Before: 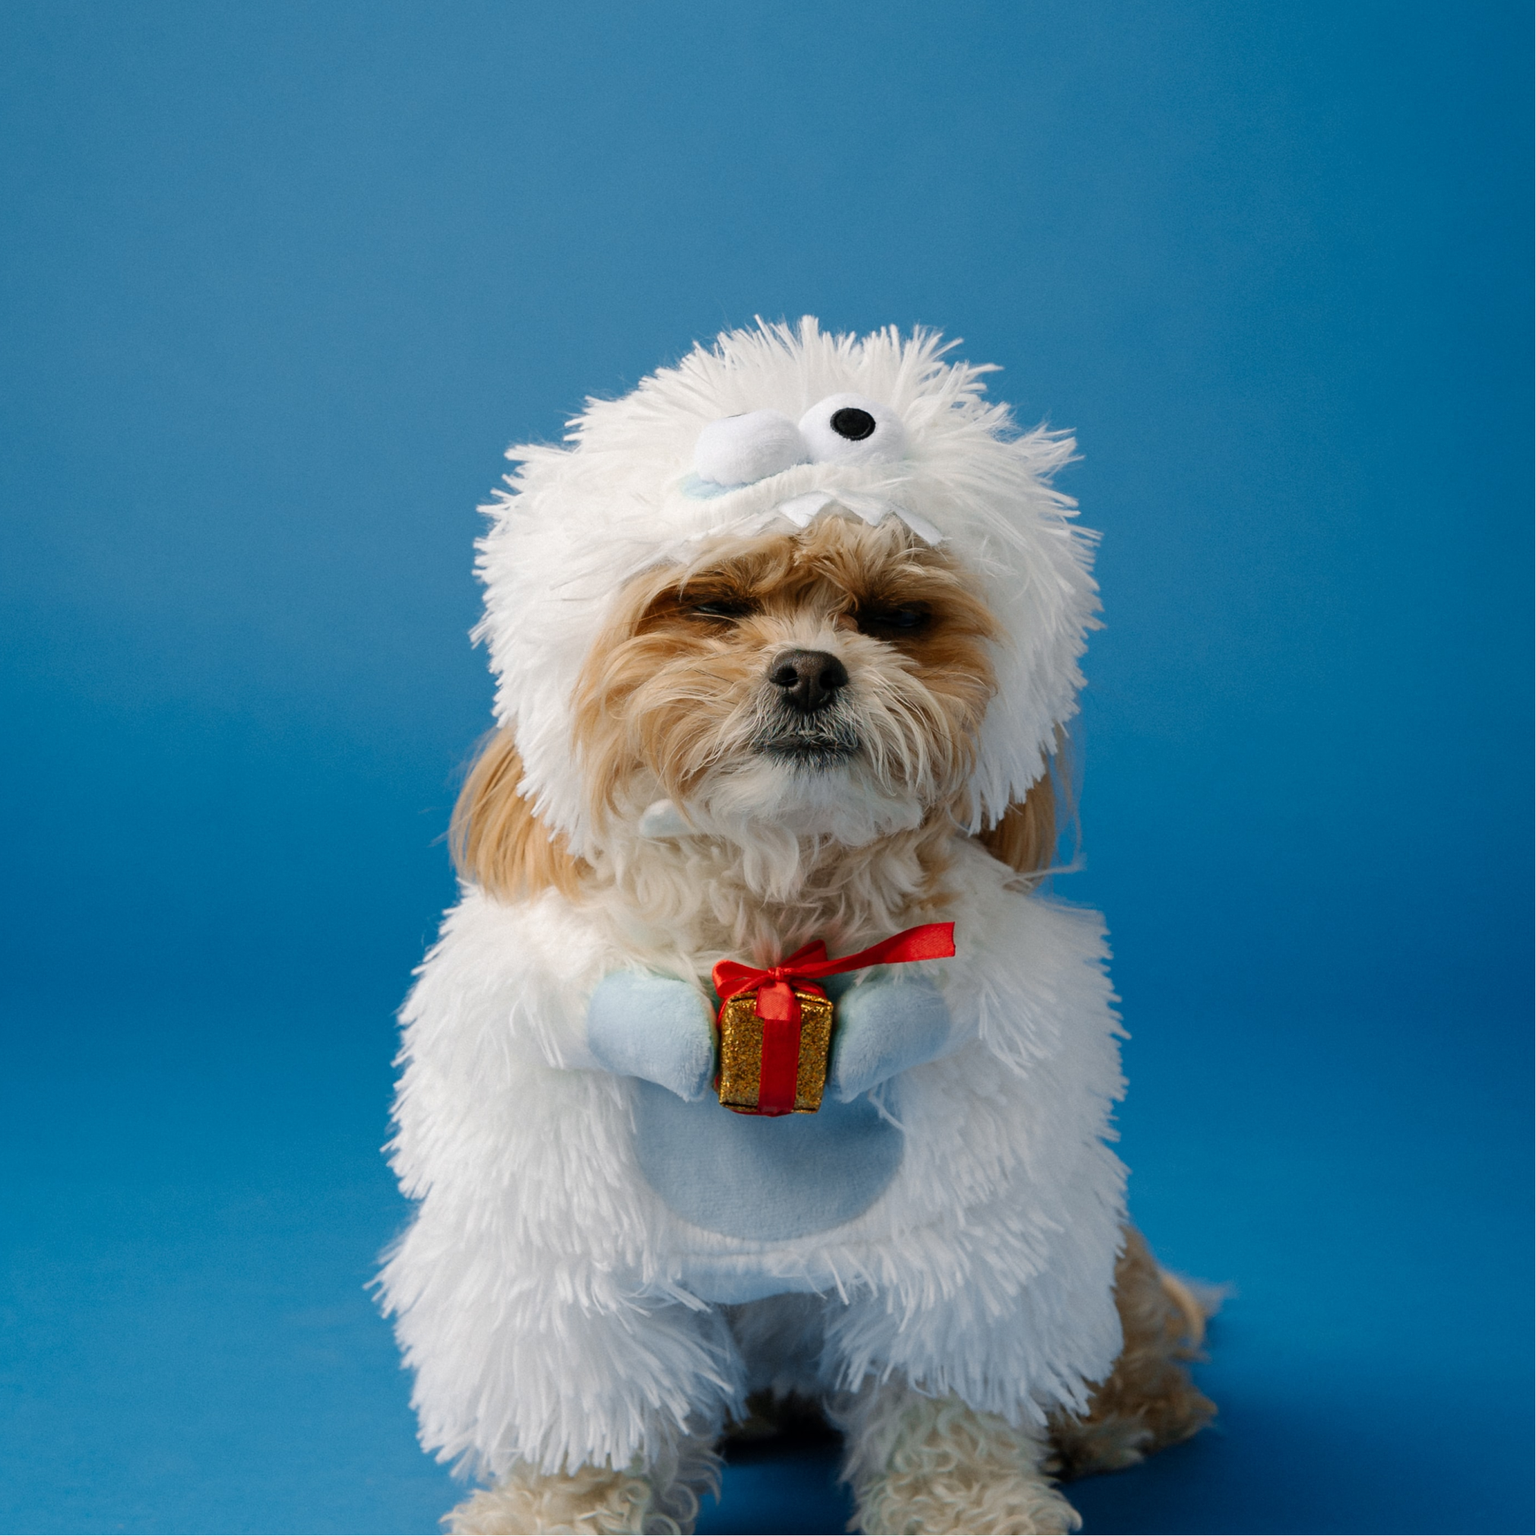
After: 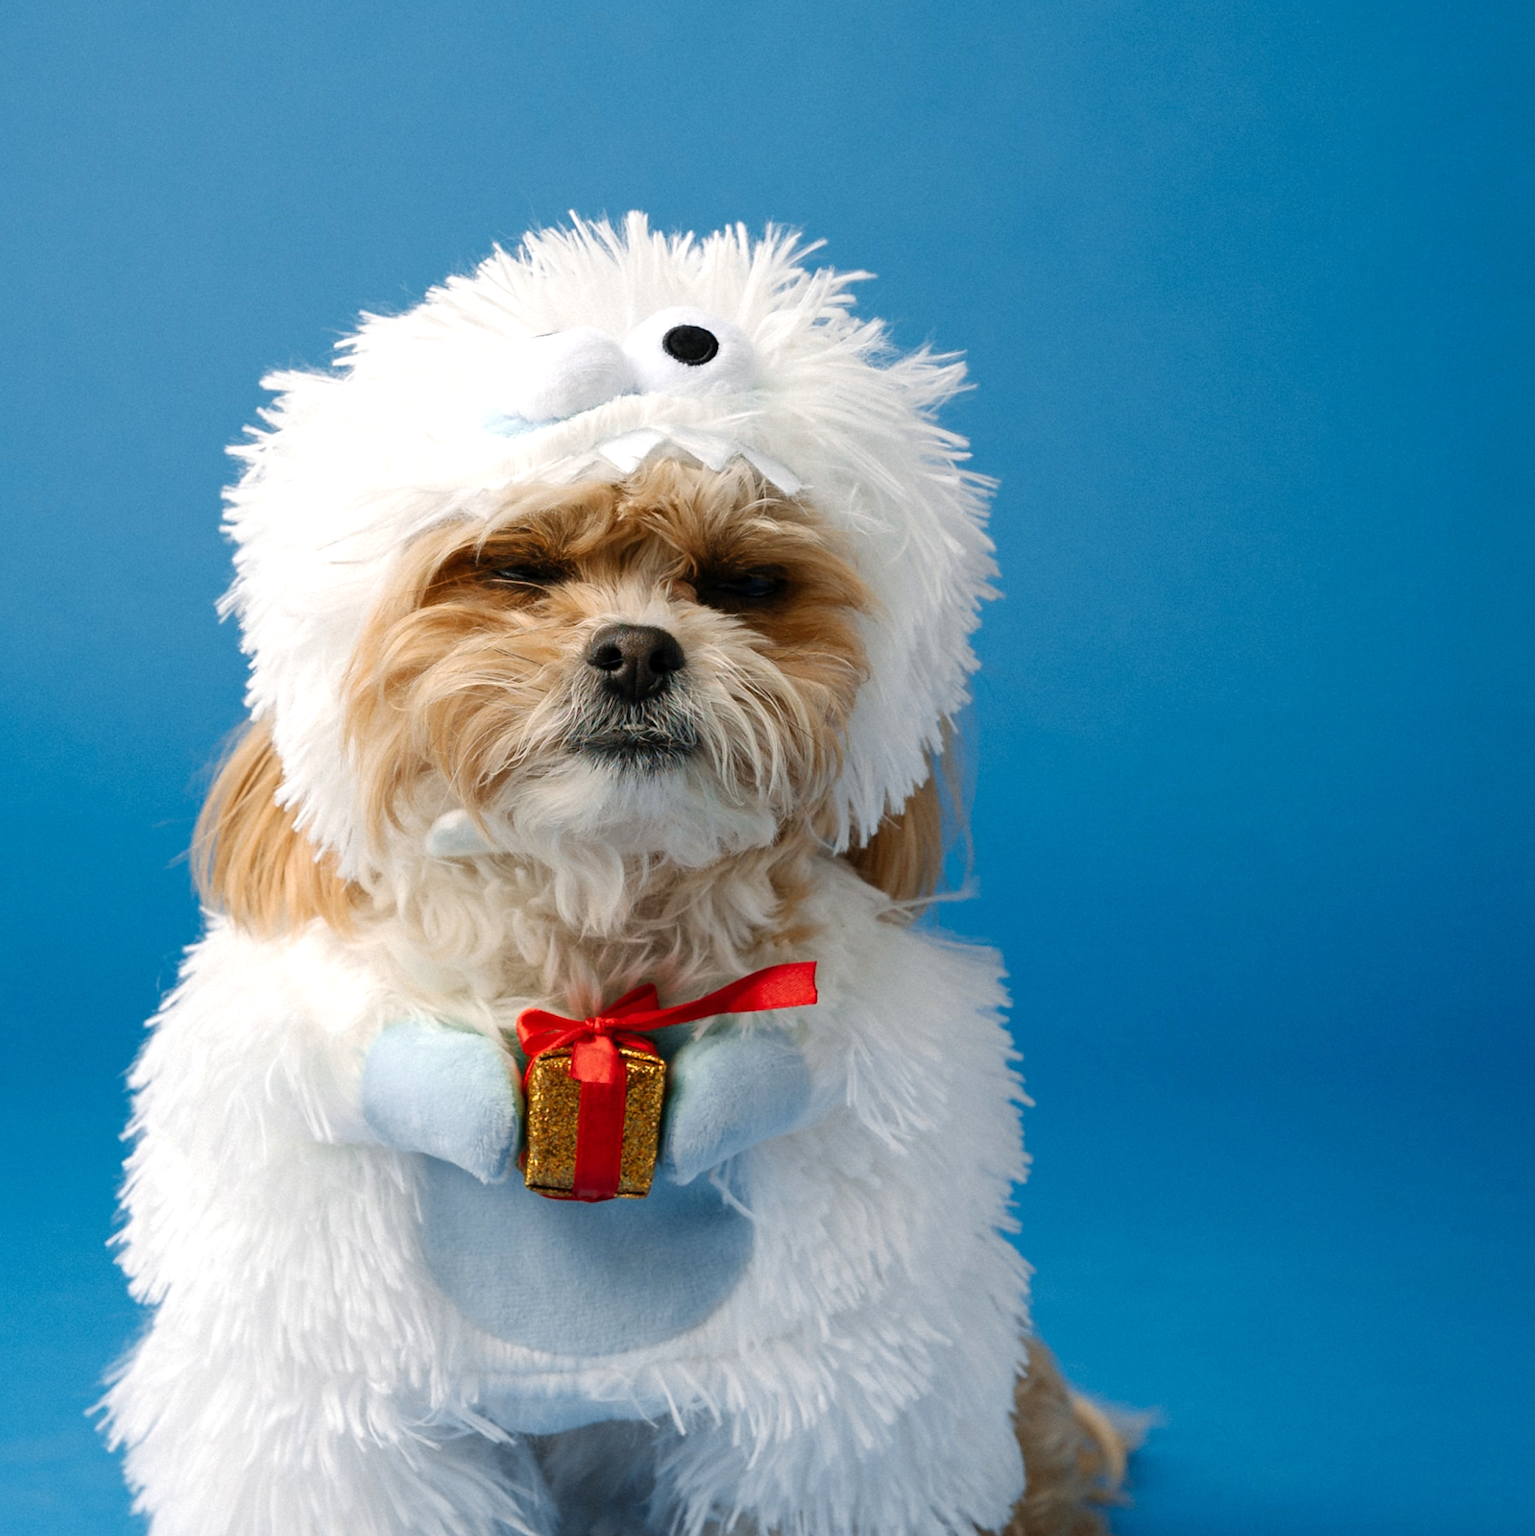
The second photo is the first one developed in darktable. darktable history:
tone equalizer: -8 EV -0.428 EV, -7 EV -0.39 EV, -6 EV -0.322 EV, -5 EV -0.208 EV, -3 EV 0.21 EV, -2 EV 0.337 EV, -1 EV 0.376 EV, +0 EV 0.415 EV, smoothing diameter 24.89%, edges refinement/feathering 12.29, preserve details guided filter
crop: left 19.222%, top 9.479%, right 0%, bottom 9.716%
